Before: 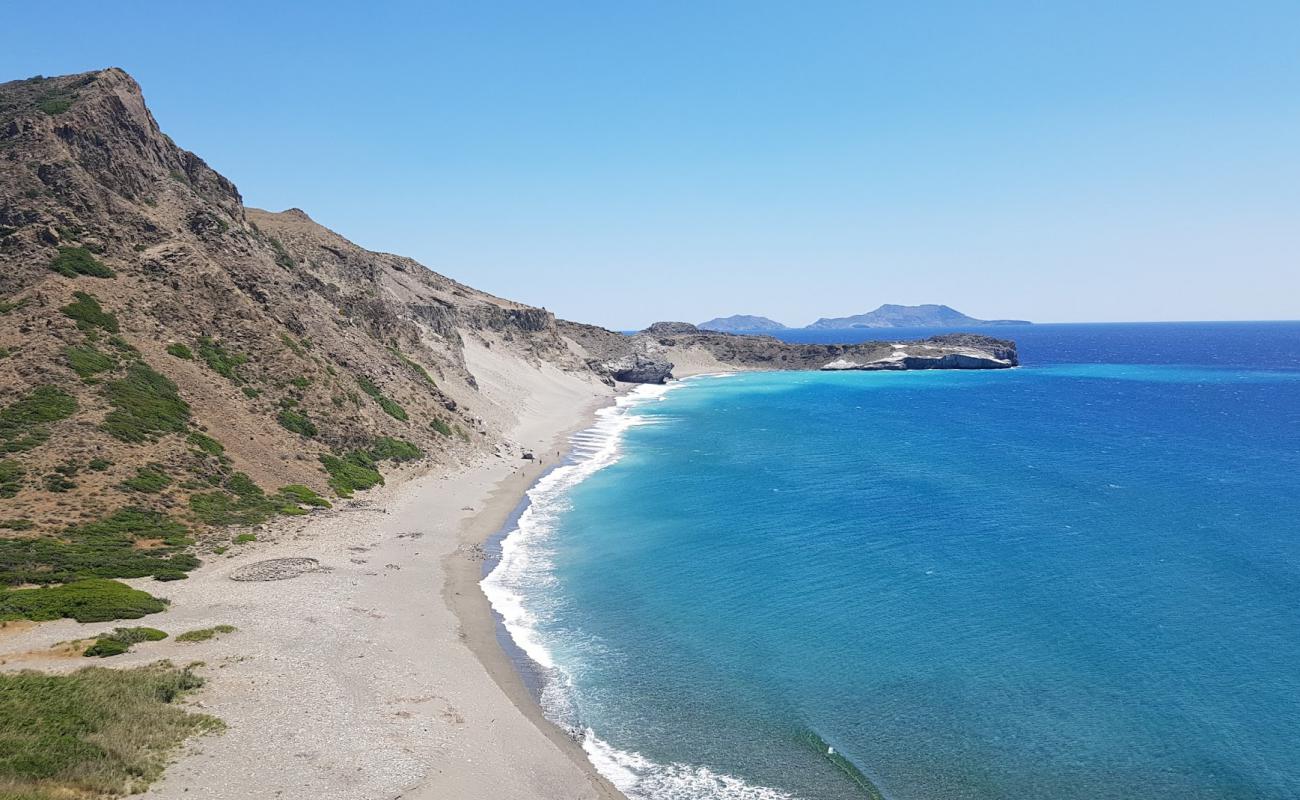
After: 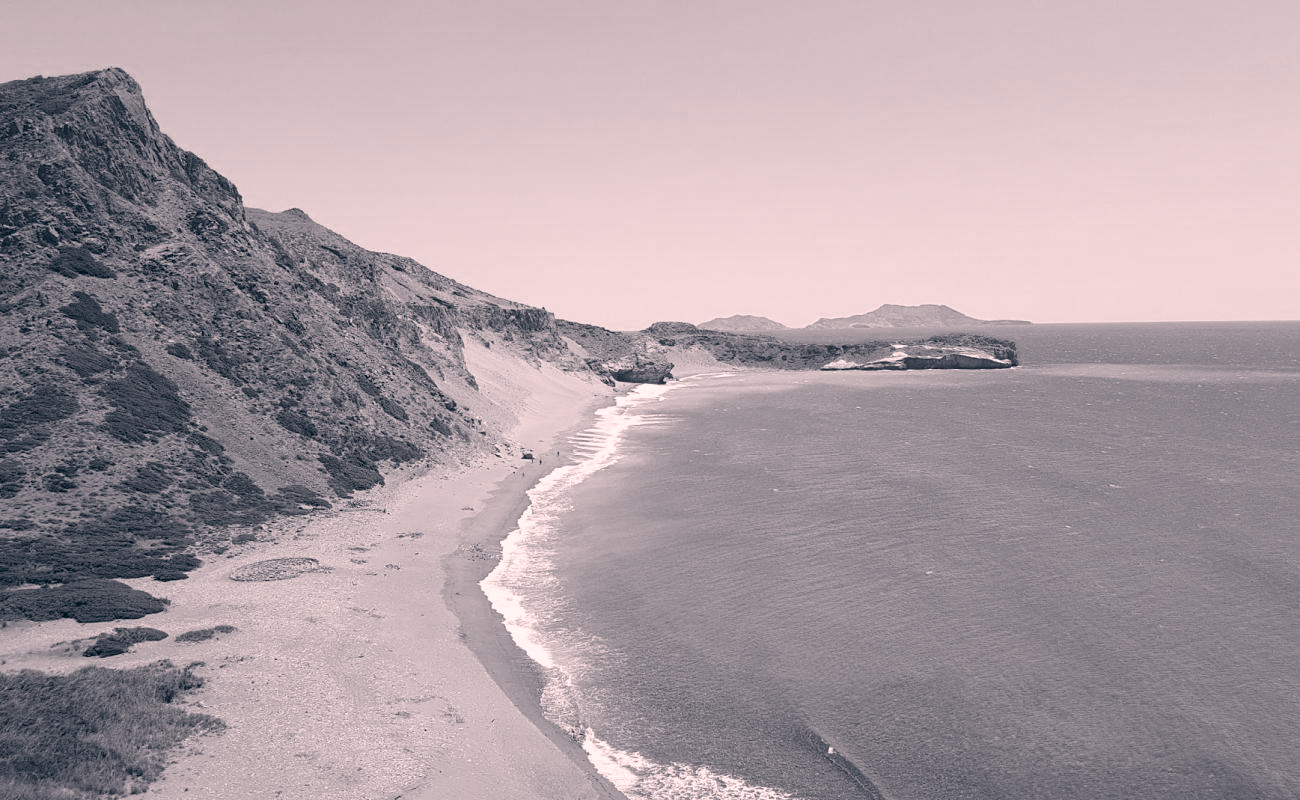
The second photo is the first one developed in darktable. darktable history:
color correction: highlights a* 14.06, highlights b* 5.91, shadows a* -6.09, shadows b* -15.75, saturation 0.861
color calibration: output gray [0.25, 0.35, 0.4, 0], illuminant custom, x 0.368, y 0.373, temperature 4334.85 K, saturation algorithm version 1 (2020)
